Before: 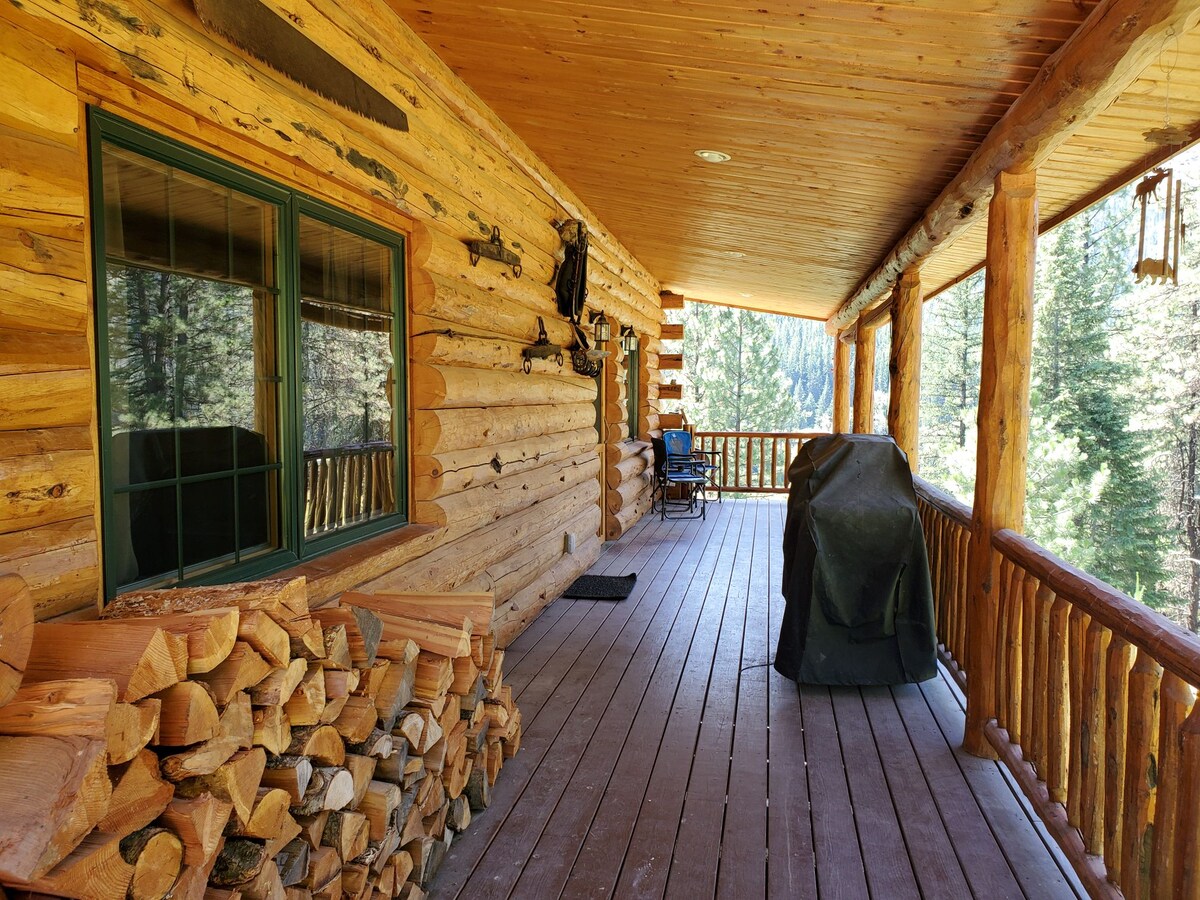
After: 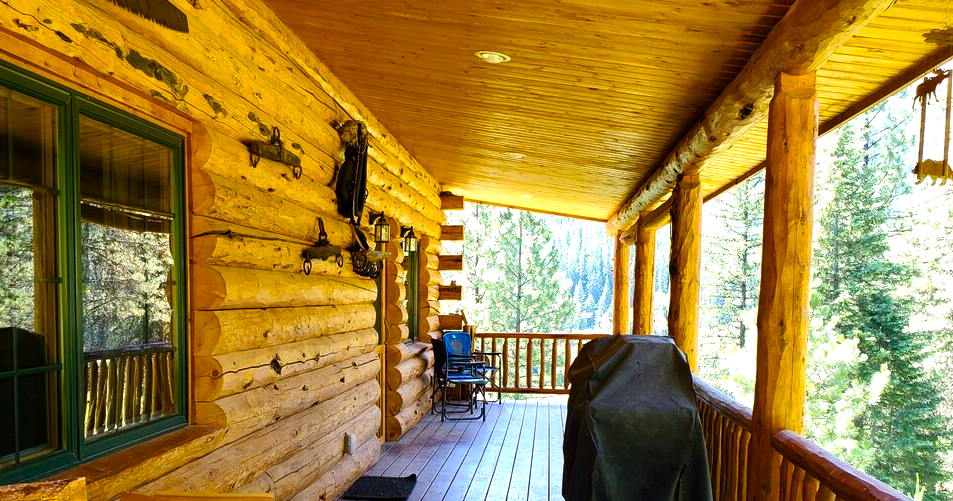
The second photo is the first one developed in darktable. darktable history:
crop: left 18.38%, top 11.092%, right 2.134%, bottom 33.217%
exposure: compensate highlight preservation false
color balance rgb: linear chroma grading › global chroma 9%, perceptual saturation grading › global saturation 36%, perceptual saturation grading › shadows 35%, perceptual brilliance grading › global brilliance 15%, perceptual brilliance grading › shadows -35%, global vibrance 15%
